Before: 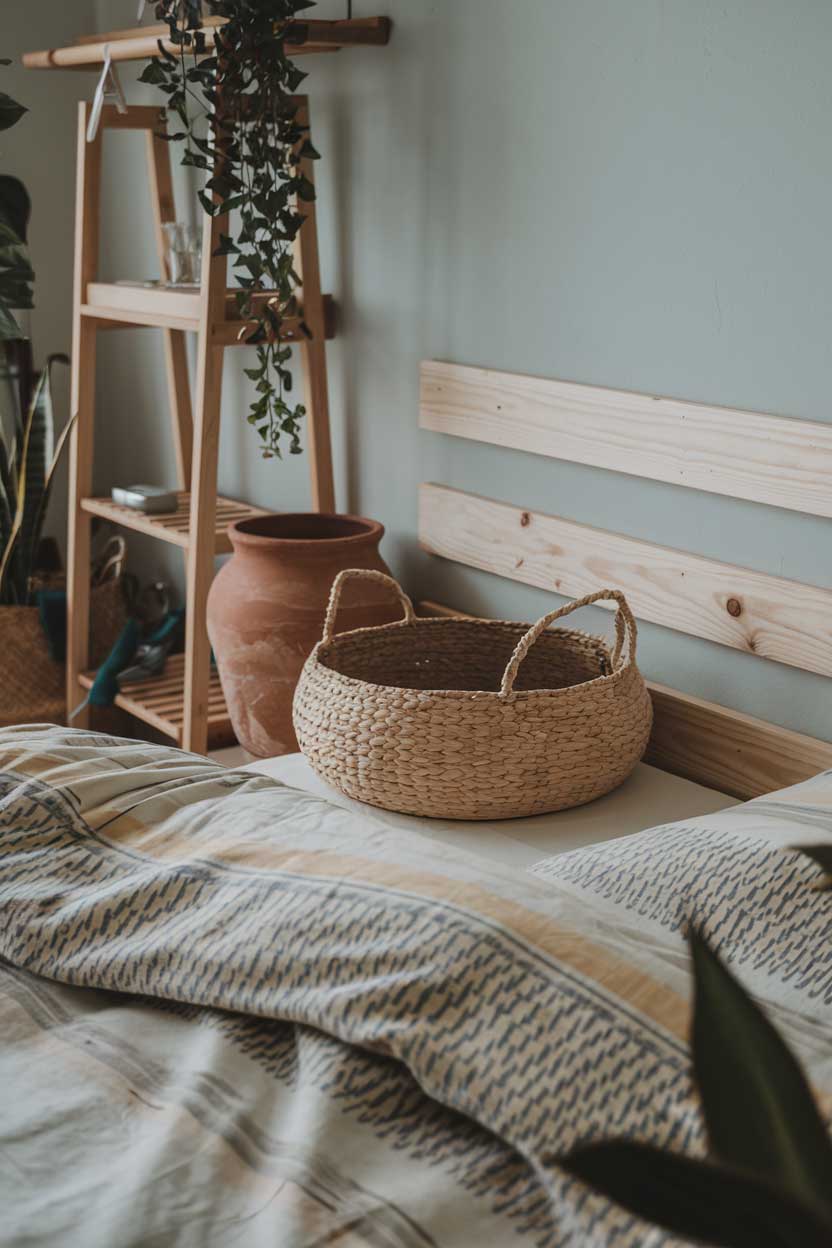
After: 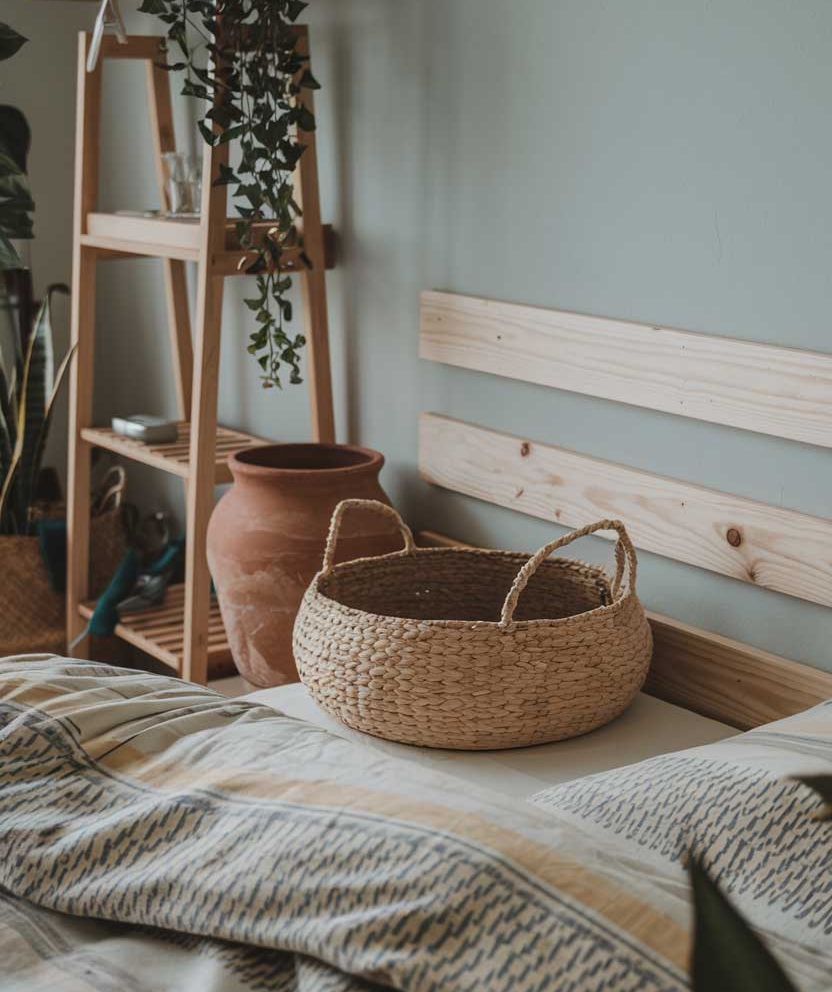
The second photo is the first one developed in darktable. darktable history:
crop and rotate: top 5.656%, bottom 14.851%
